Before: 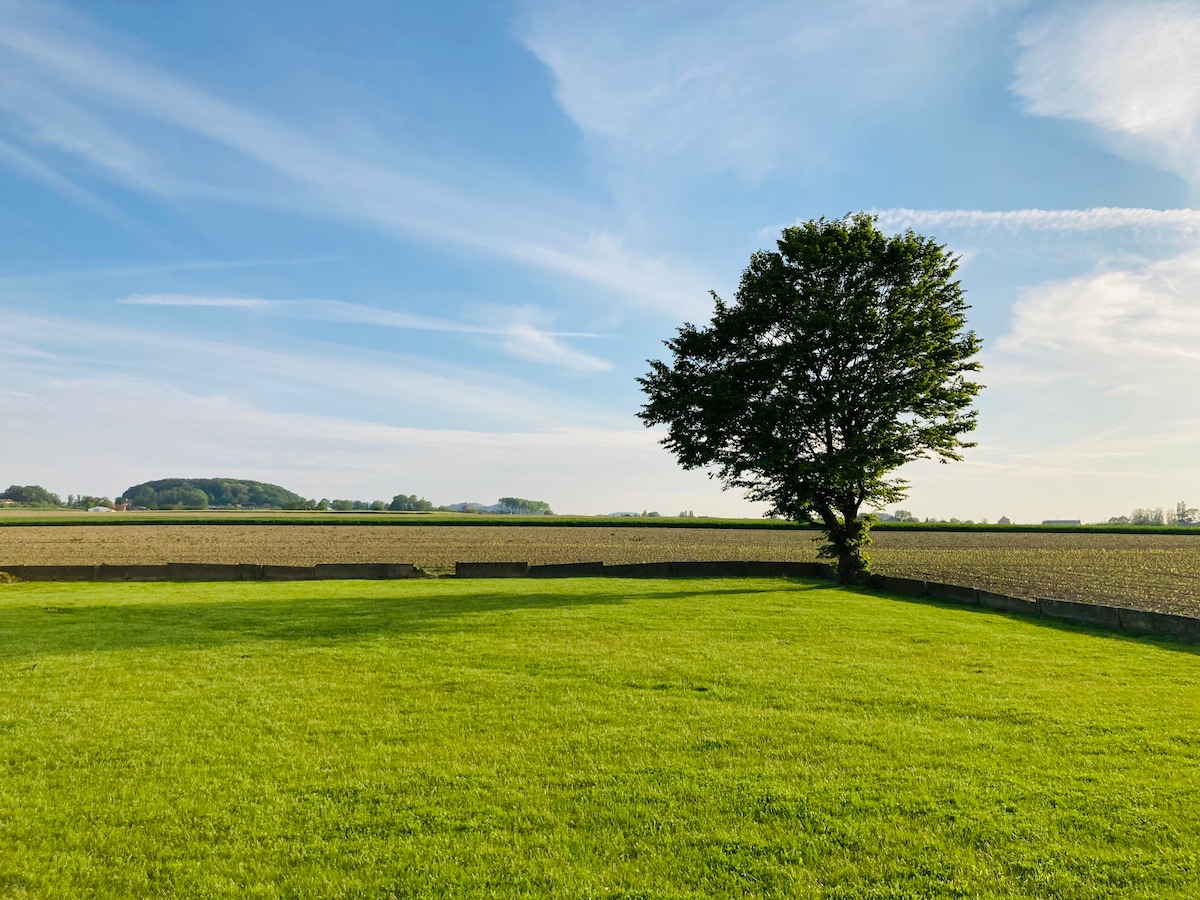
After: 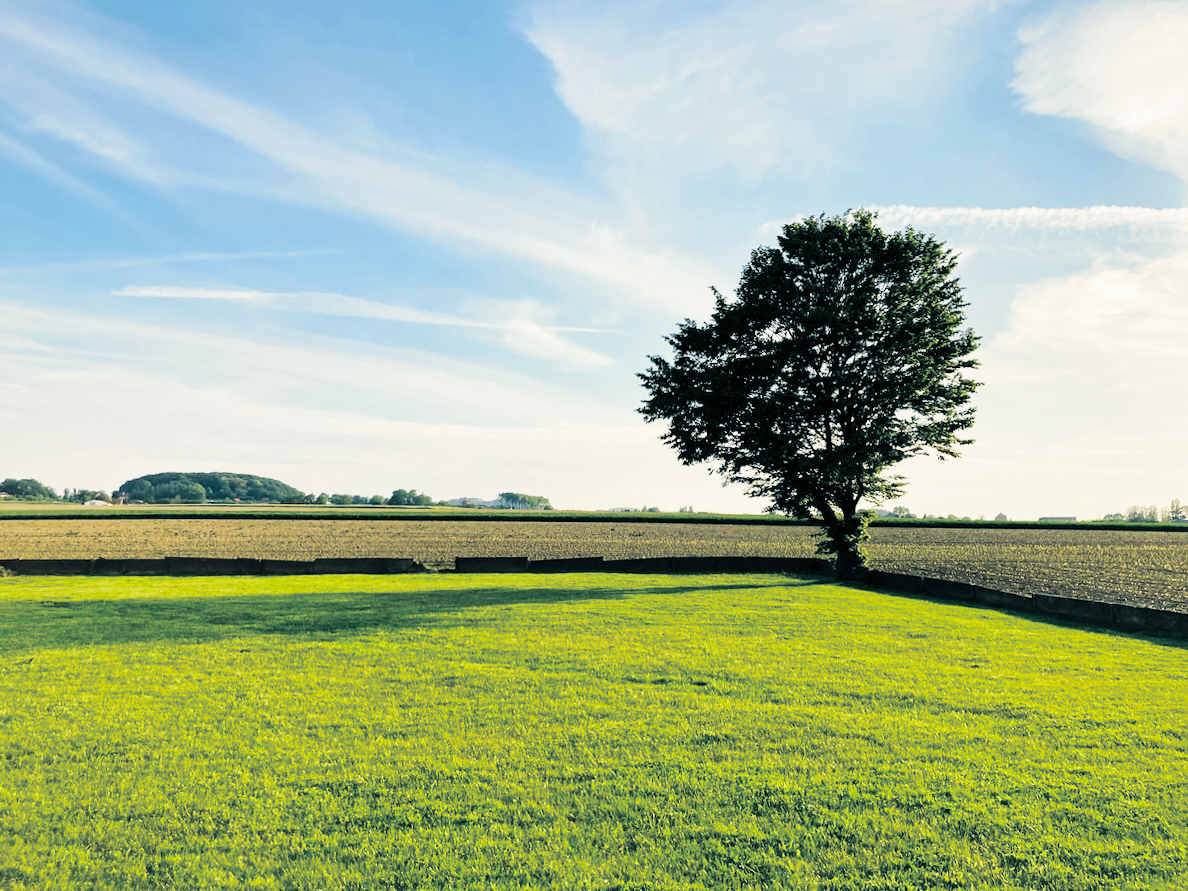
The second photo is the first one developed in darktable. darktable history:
split-toning: shadows › hue 205.2°, shadows › saturation 0.43, highlights › hue 54°, highlights › saturation 0.54
white balance: red 1.009, blue 0.985
local contrast: mode bilateral grid, contrast 20, coarseness 50, detail 120%, midtone range 0.2
rotate and perspective: rotation 0.174°, lens shift (vertical) 0.013, lens shift (horizontal) 0.019, shear 0.001, automatic cropping original format, crop left 0.007, crop right 0.991, crop top 0.016, crop bottom 0.997
base curve: curves: ch0 [(0, 0) (0.036, 0.025) (0.121, 0.166) (0.206, 0.329) (0.605, 0.79) (1, 1)], preserve colors none
